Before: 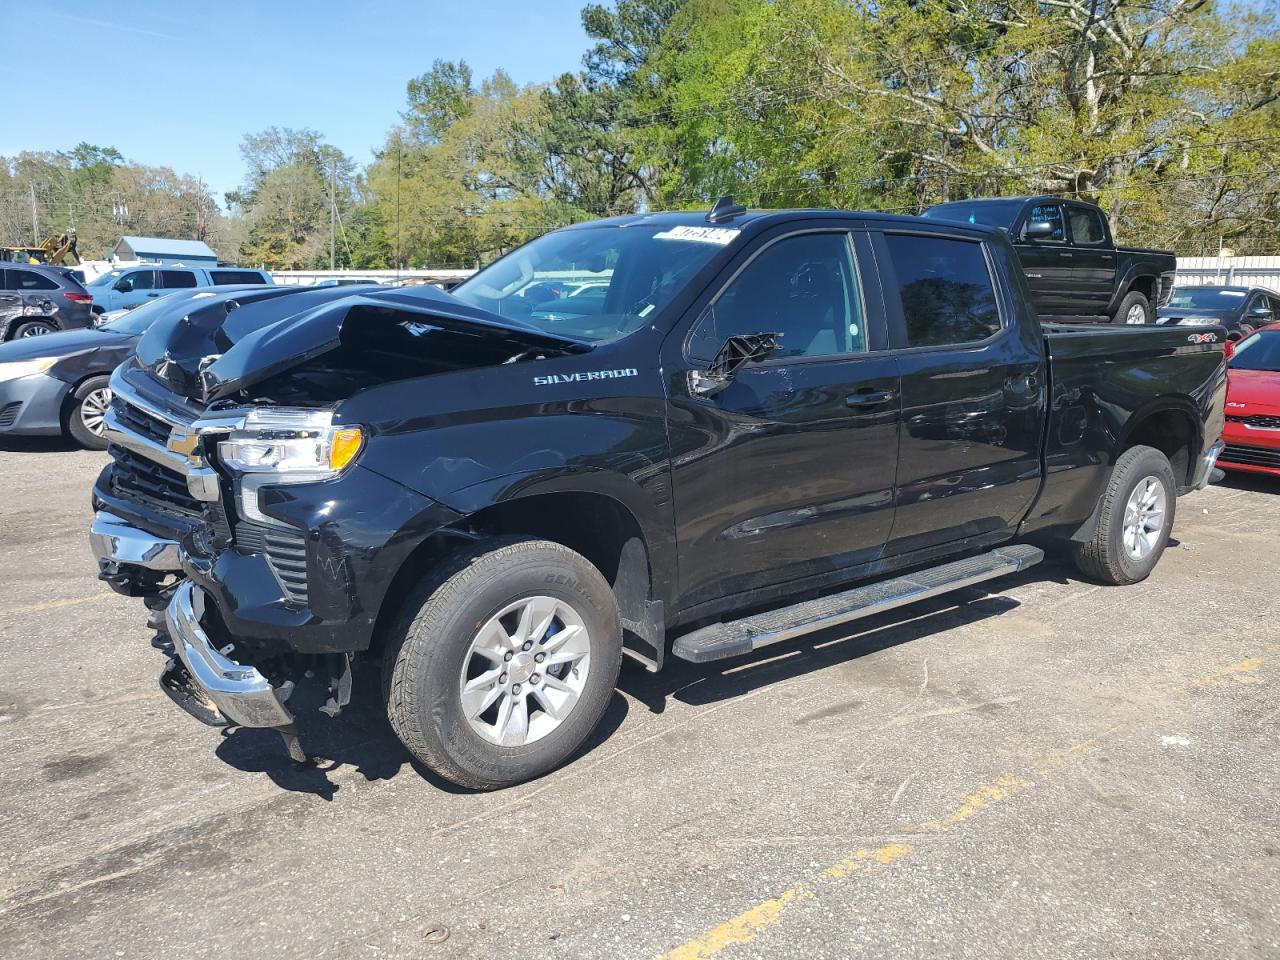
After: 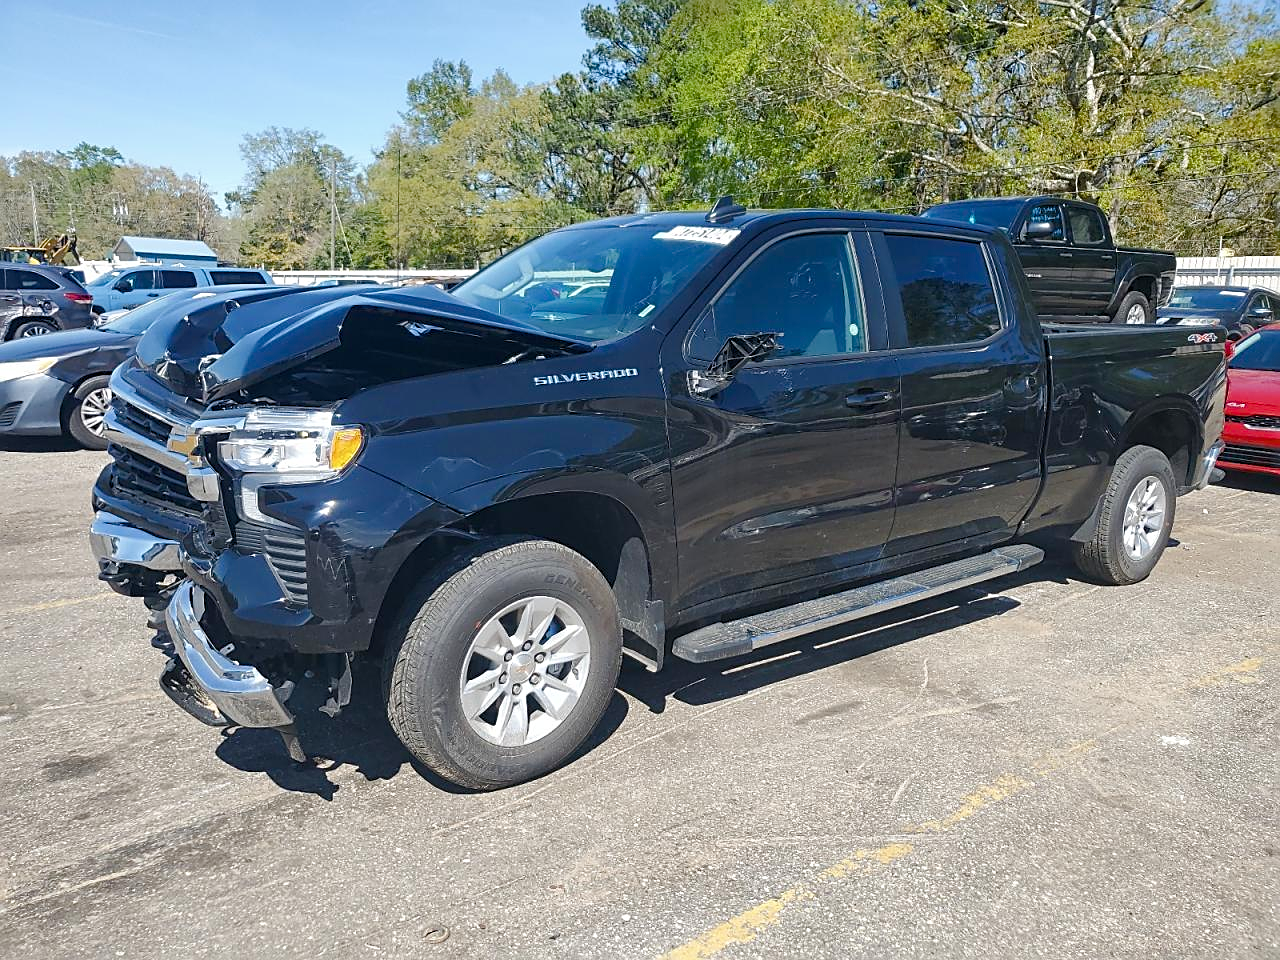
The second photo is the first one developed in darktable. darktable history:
contrast brightness saturation: saturation -0.062
color balance rgb: perceptual saturation grading › global saturation 25.078%, perceptual saturation grading › highlights -28.638%, perceptual saturation grading › shadows 32.801%
sharpen: on, module defaults
